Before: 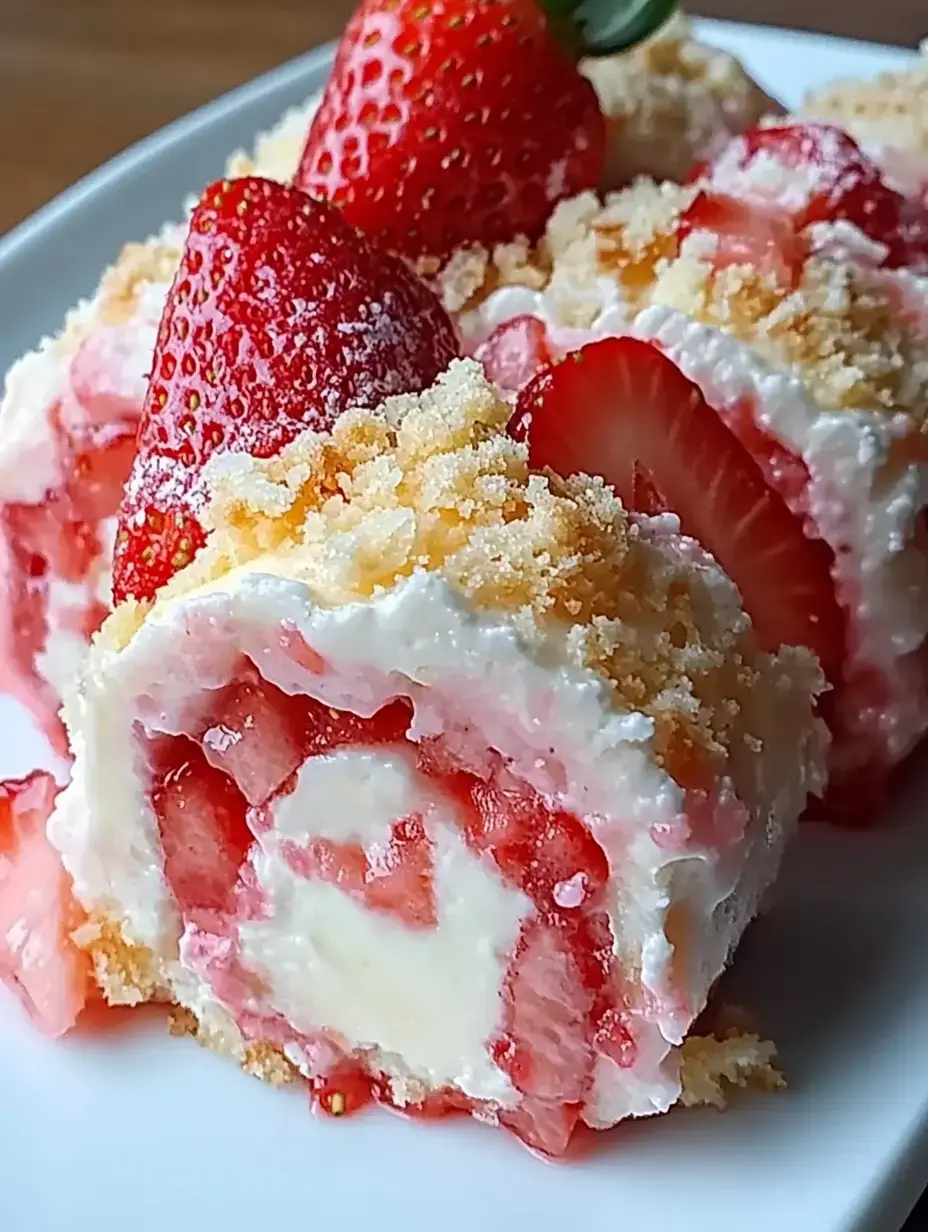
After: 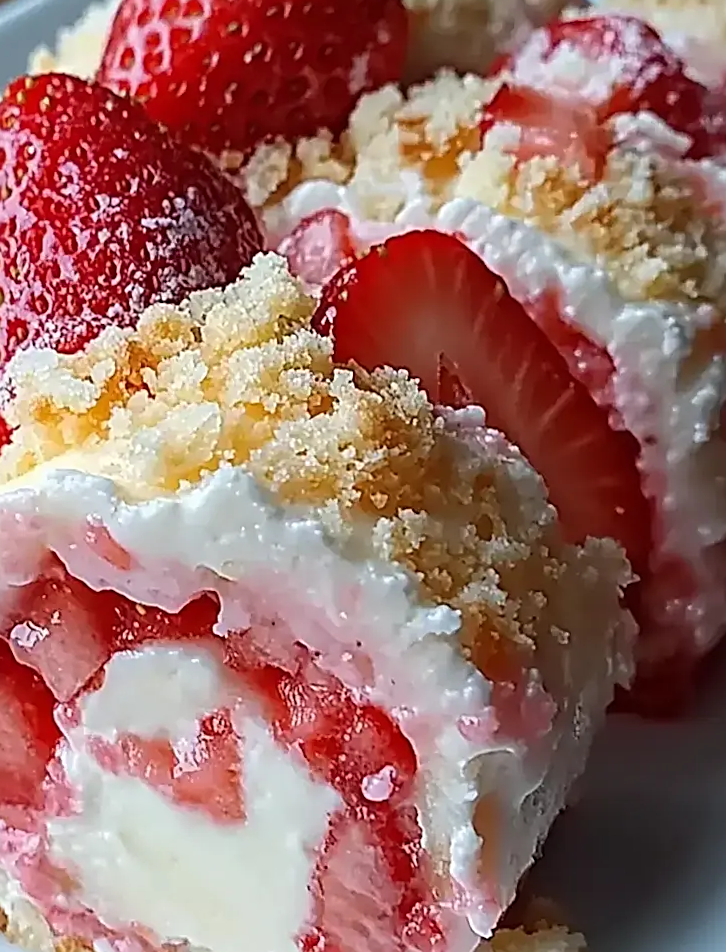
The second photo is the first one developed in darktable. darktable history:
crop and rotate: left 20.74%, top 7.912%, right 0.375%, bottom 13.378%
rotate and perspective: rotation -0.45°, automatic cropping original format, crop left 0.008, crop right 0.992, crop top 0.012, crop bottom 0.988
sharpen: on, module defaults
